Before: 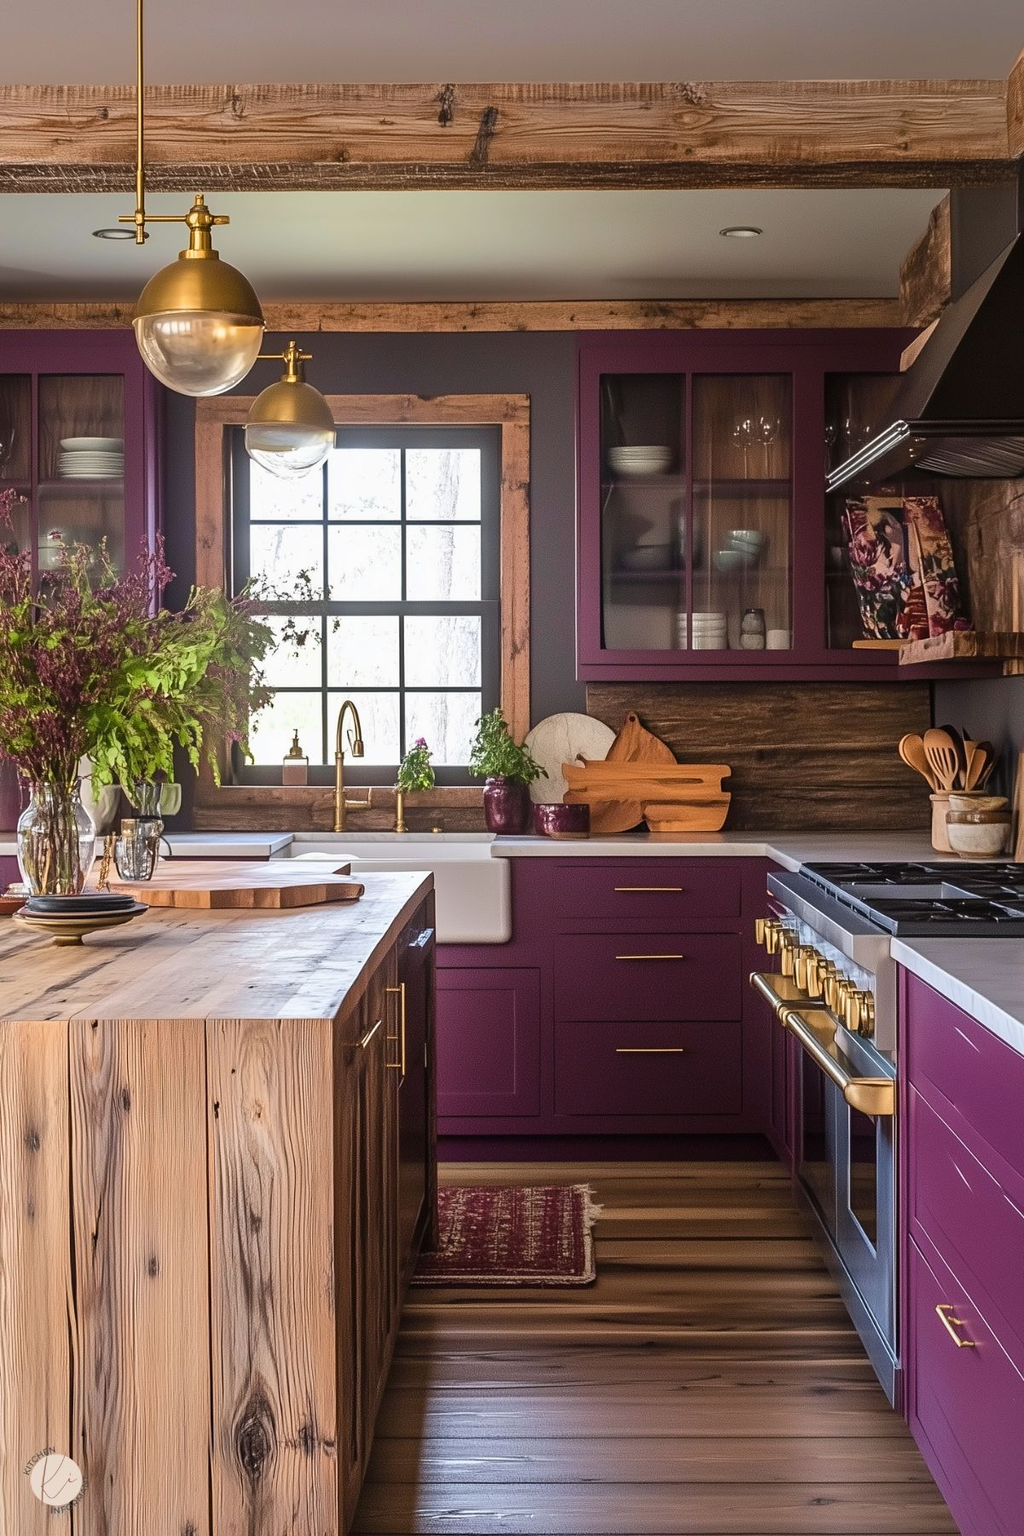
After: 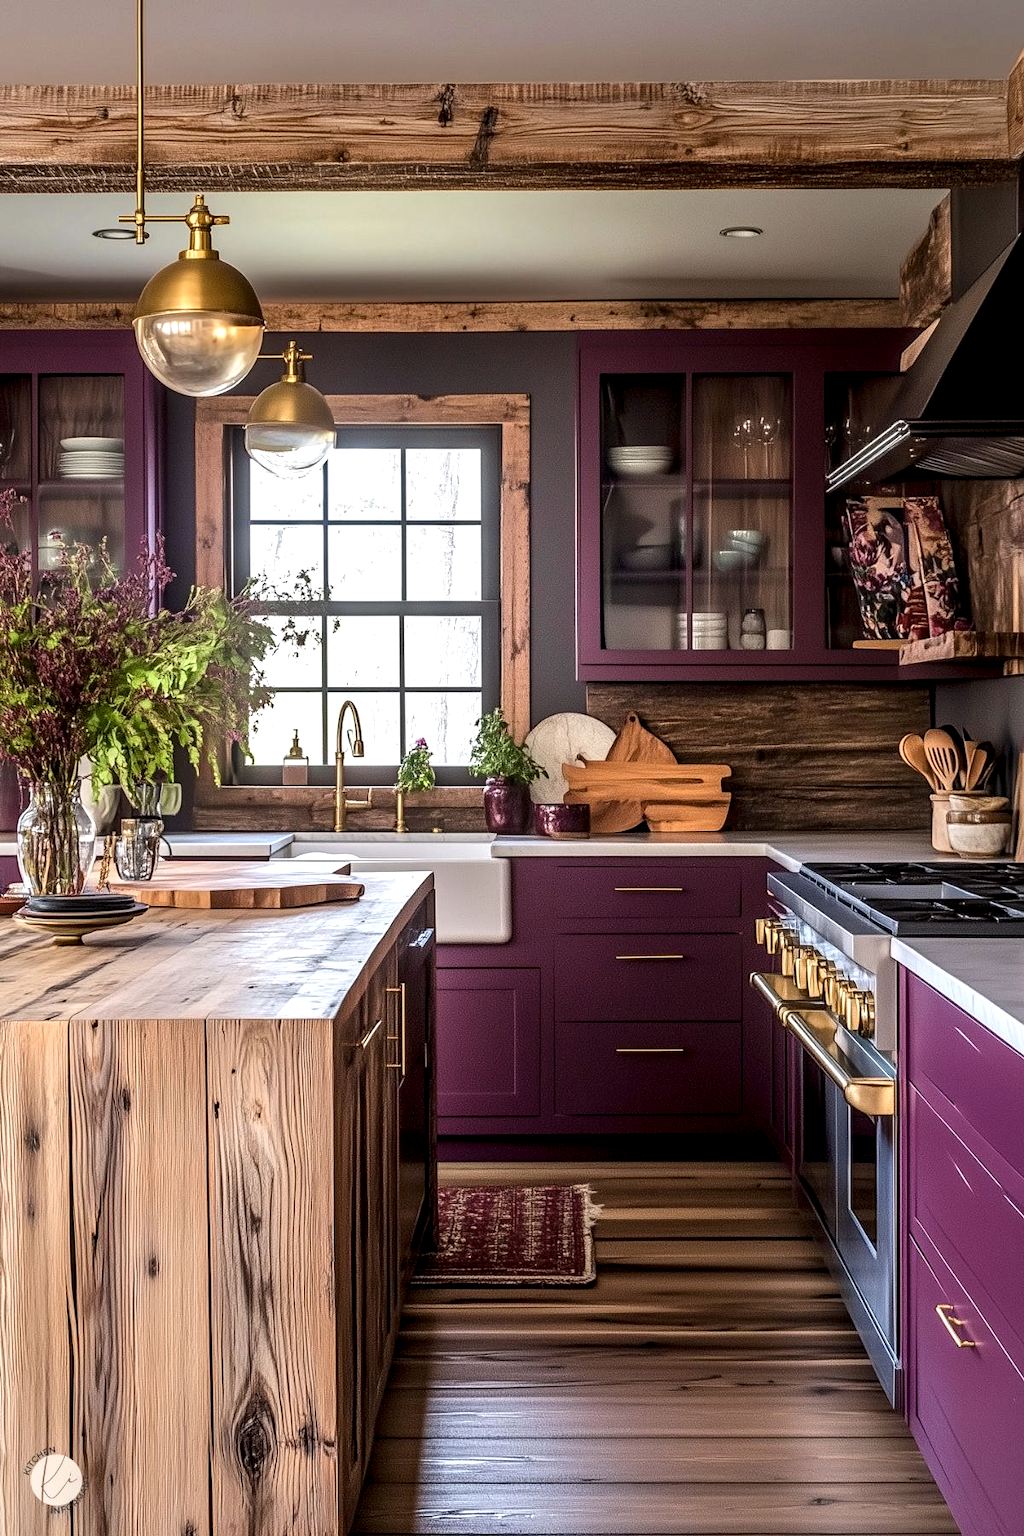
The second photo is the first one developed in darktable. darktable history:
local contrast: highlights 60%, shadows 61%, detail 160%
